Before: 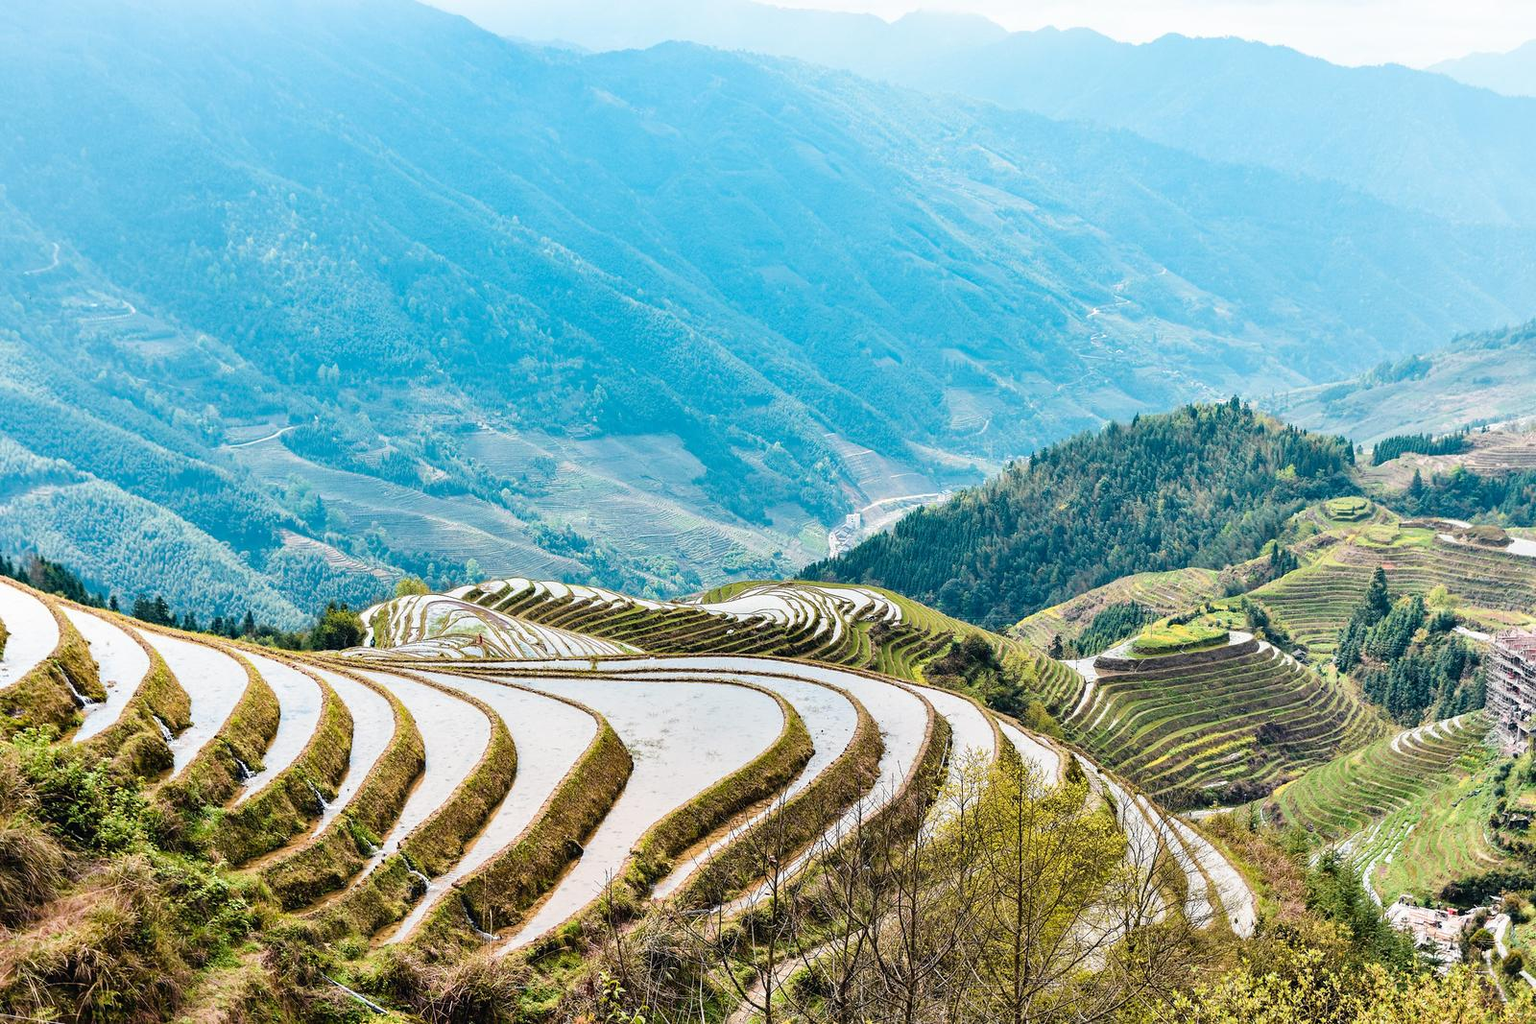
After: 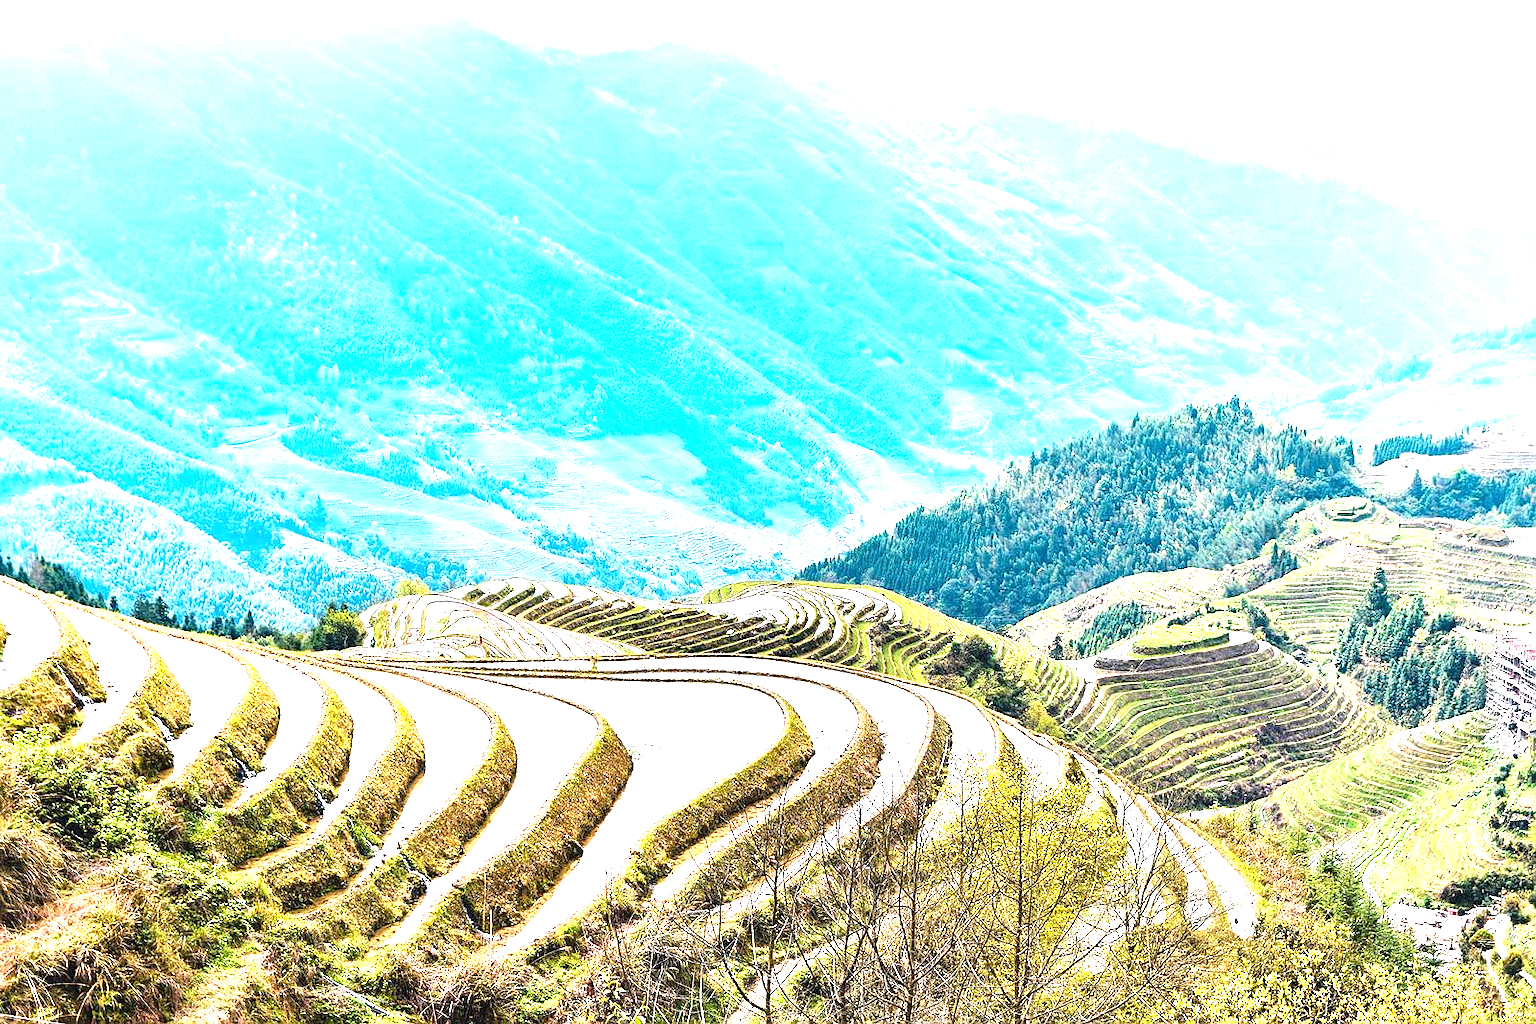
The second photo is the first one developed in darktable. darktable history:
exposure: black level correction 0, exposure 1.6 EV, compensate exposure bias true, compensate highlight preservation false
sharpen: radius 0.969, amount 0.604
white balance: red 1.004, blue 1.024
